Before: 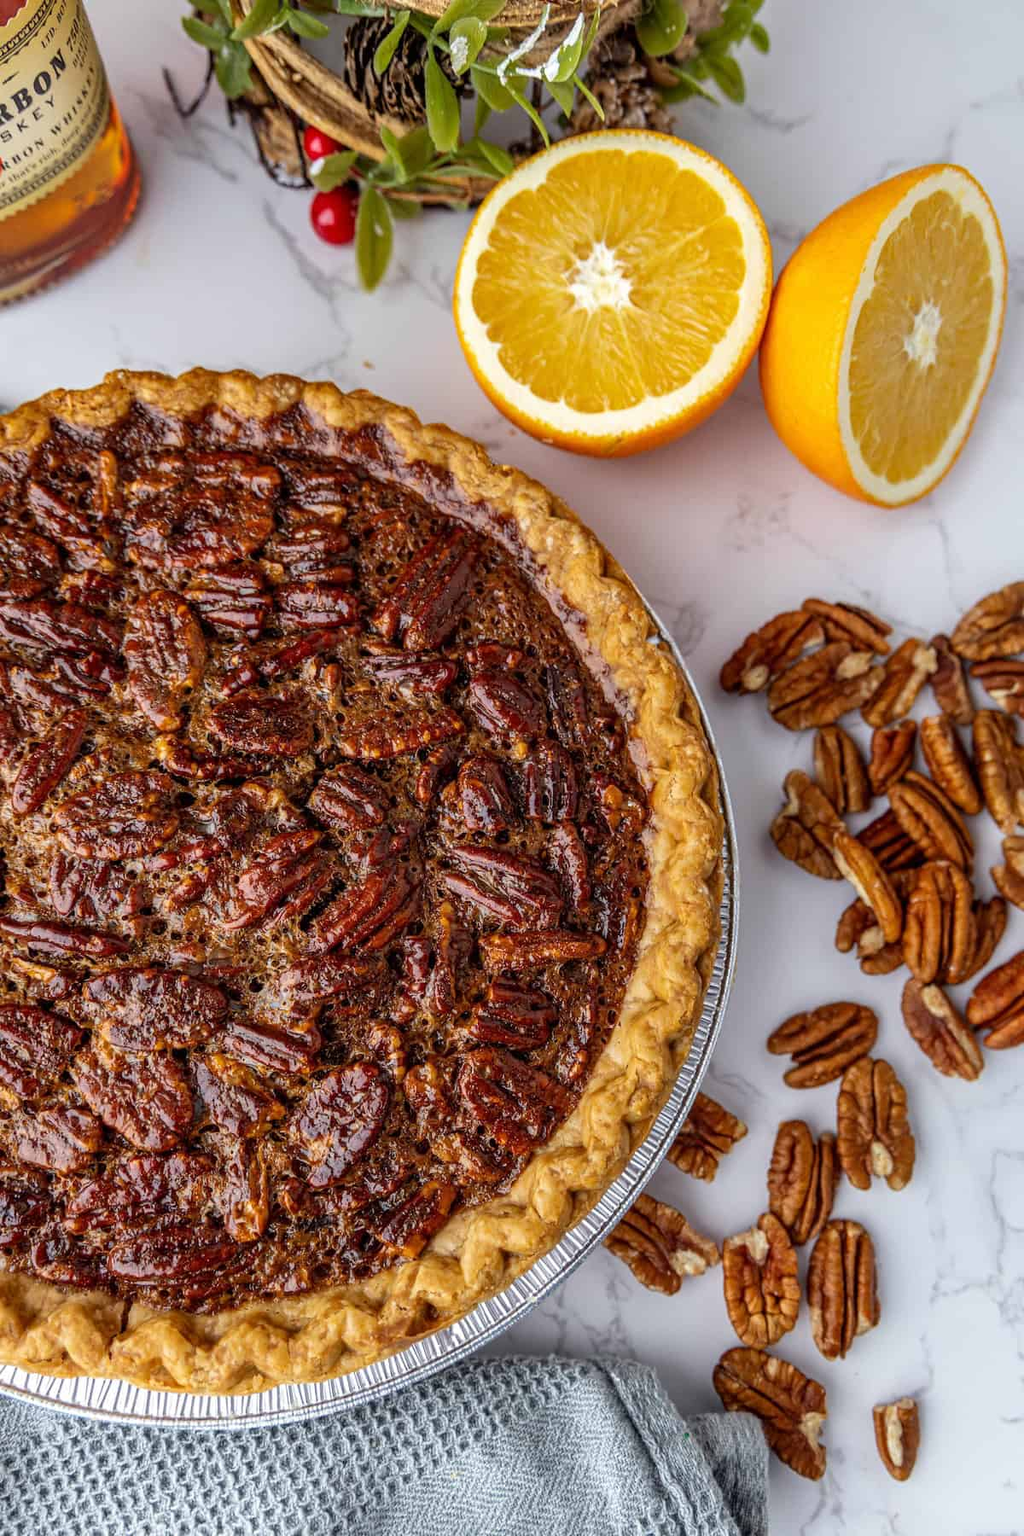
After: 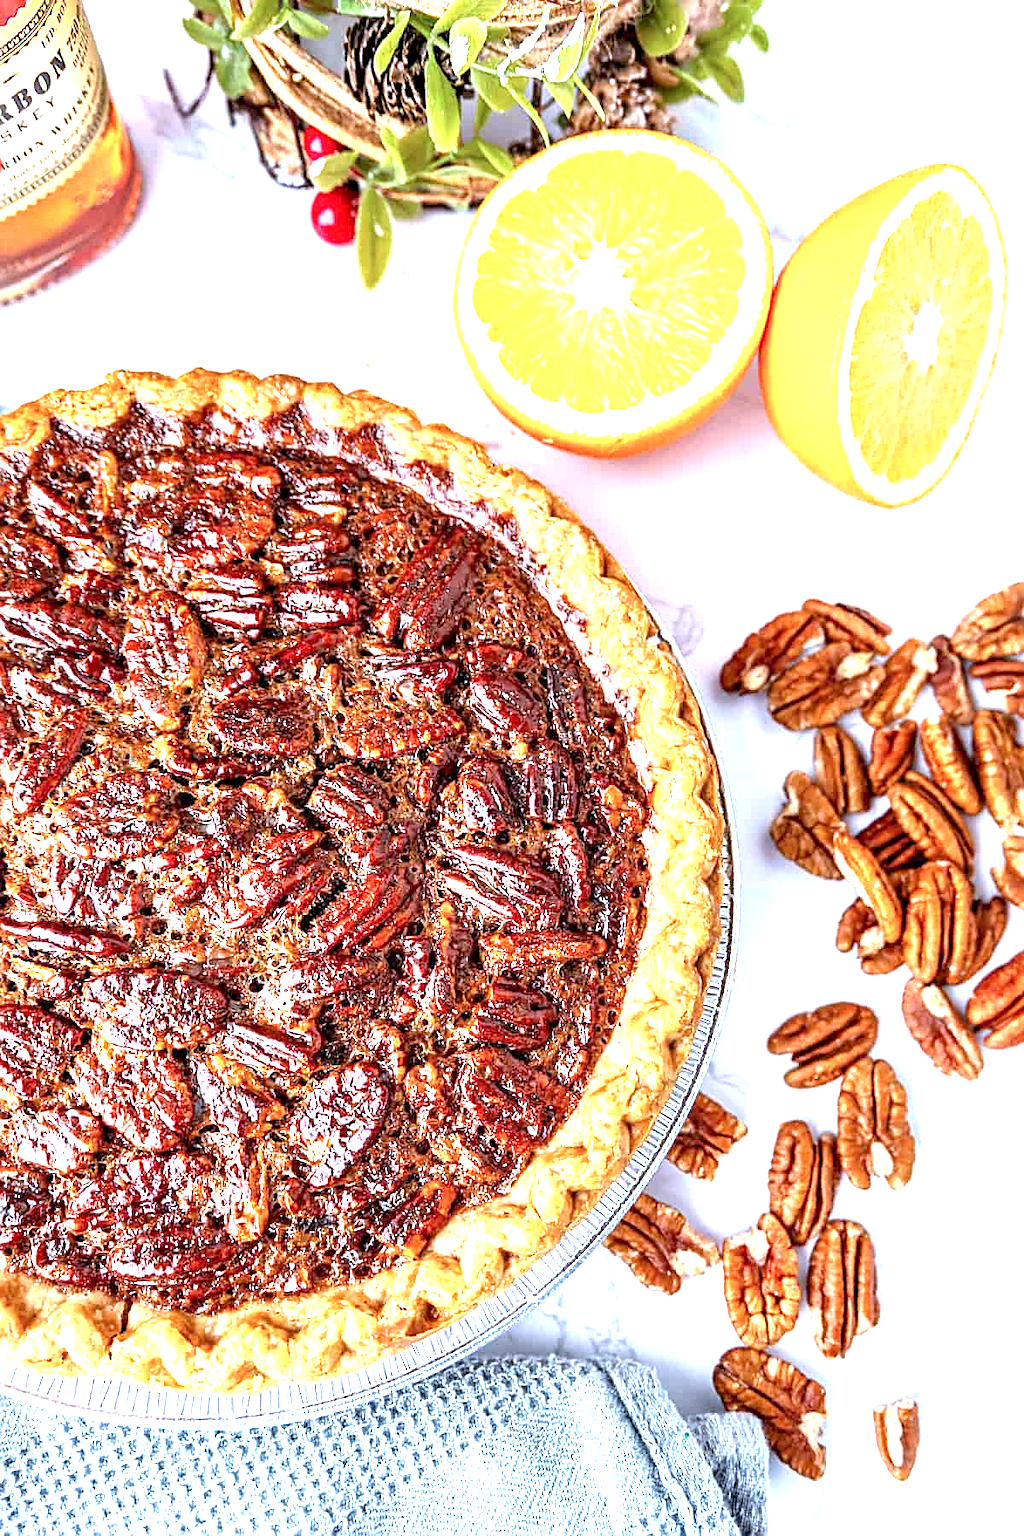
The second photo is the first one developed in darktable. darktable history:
sharpen: on, module defaults
exposure: black level correction 0.002, exposure 1.99 EV, compensate exposure bias true, compensate highlight preservation false
color correction: highlights a* -2.43, highlights b* -18.28
